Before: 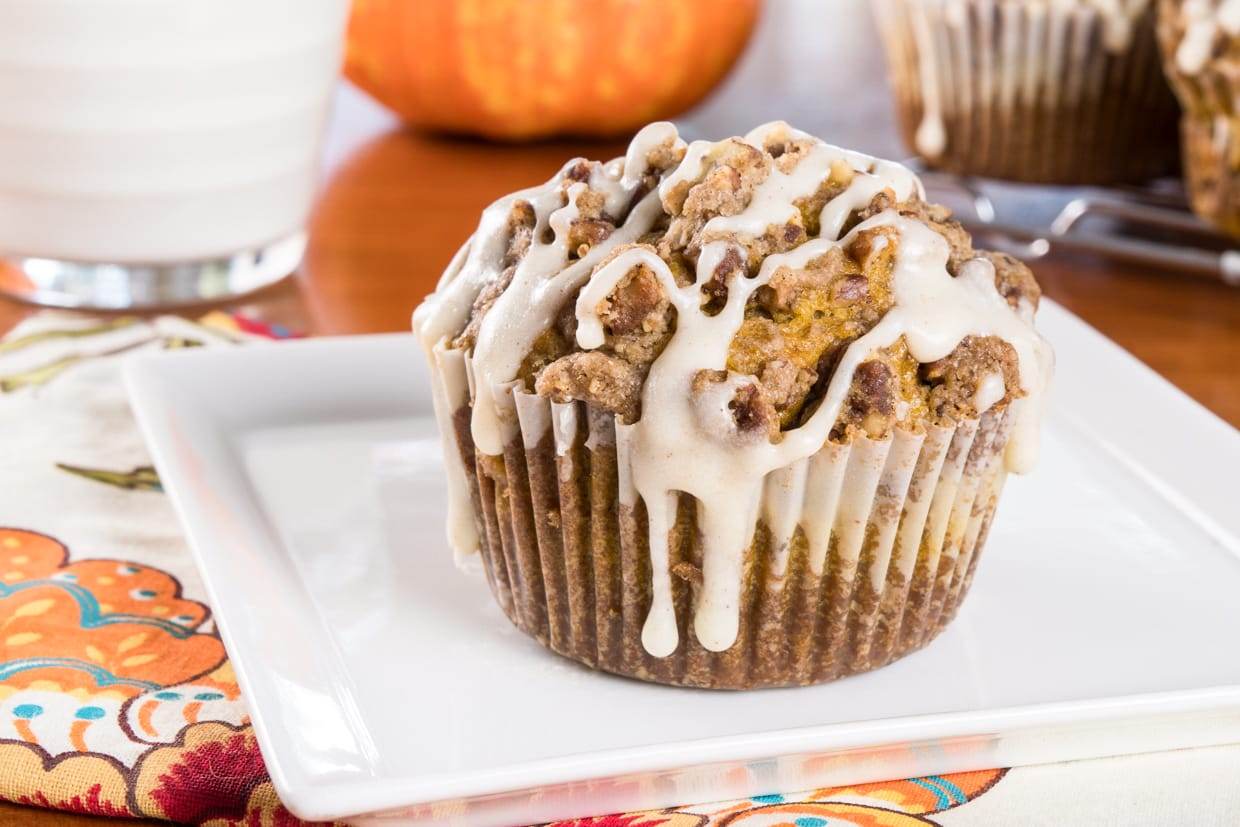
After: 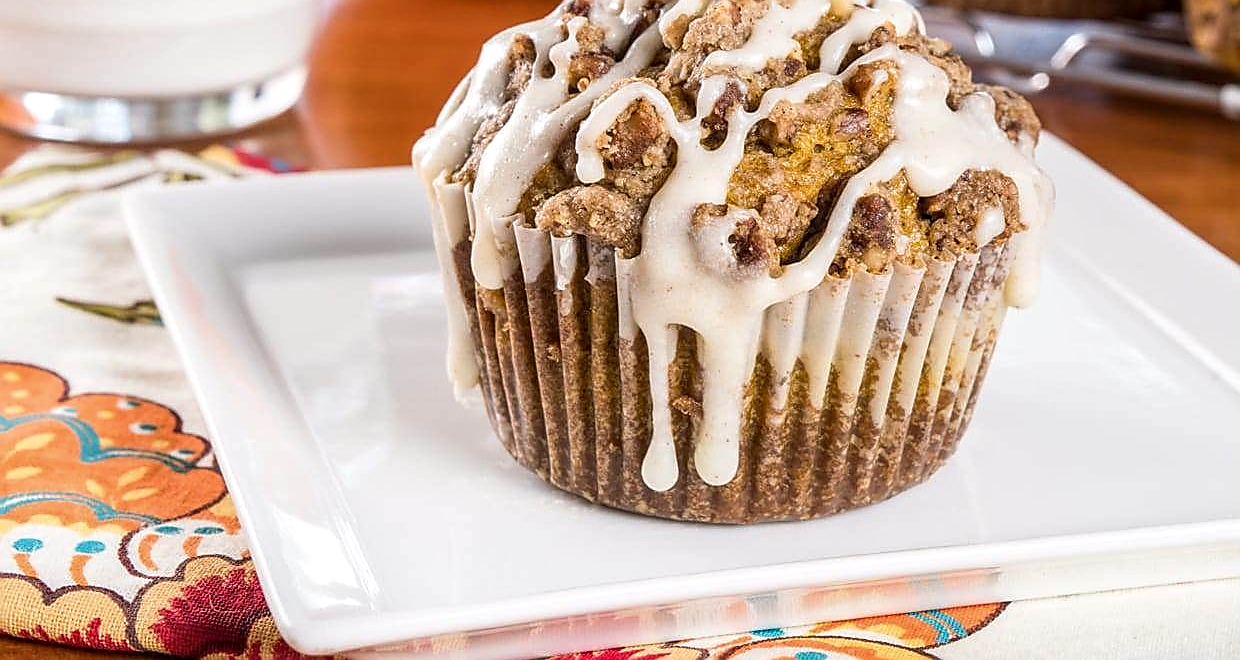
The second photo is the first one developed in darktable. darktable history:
sharpen: radius 1.35, amount 1.246, threshold 0.69
crop and rotate: top 20.081%
local contrast: detail 130%
